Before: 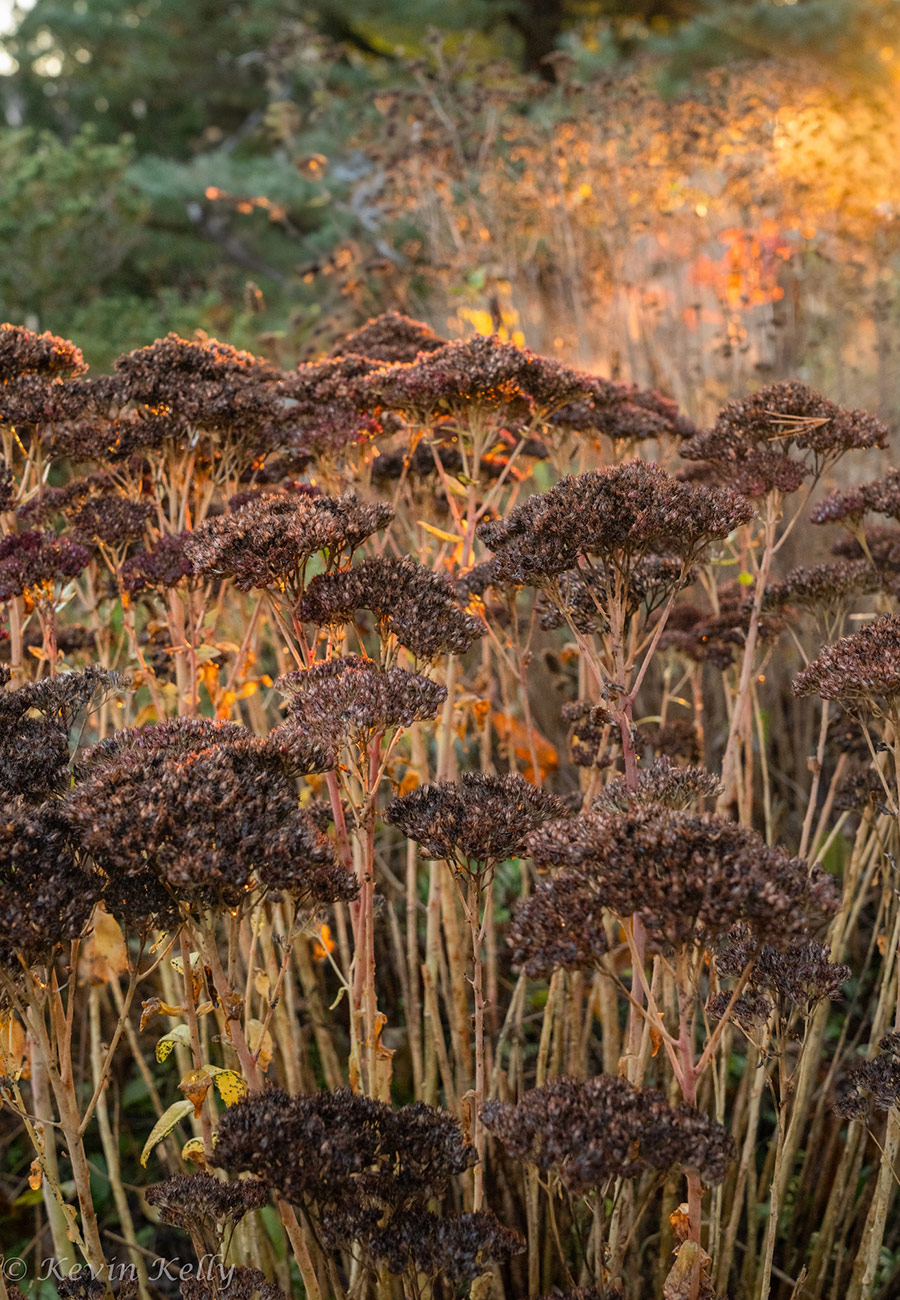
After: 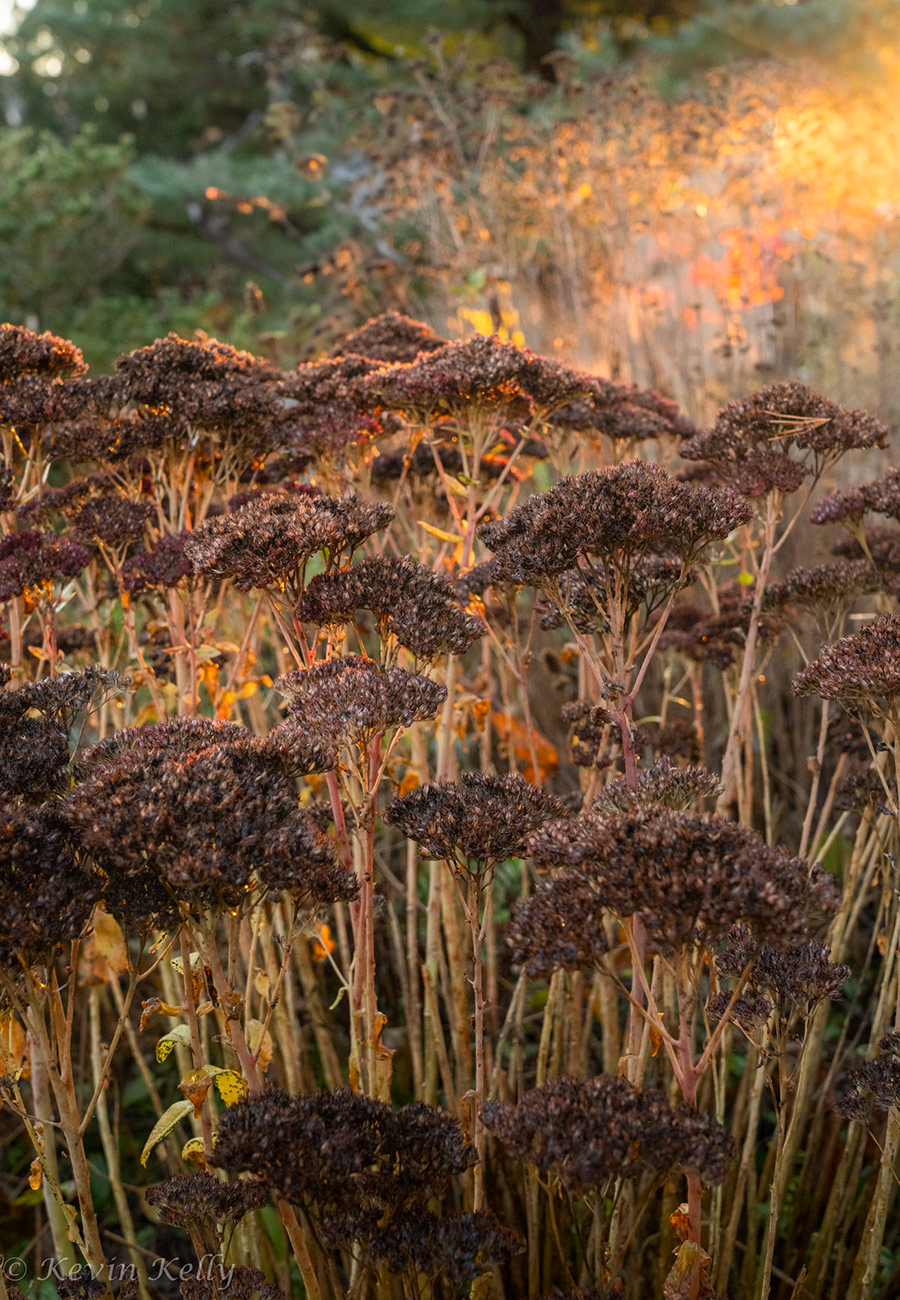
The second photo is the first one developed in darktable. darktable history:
bloom: on, module defaults
shadows and highlights: shadows -54.3, highlights 86.09, soften with gaussian
